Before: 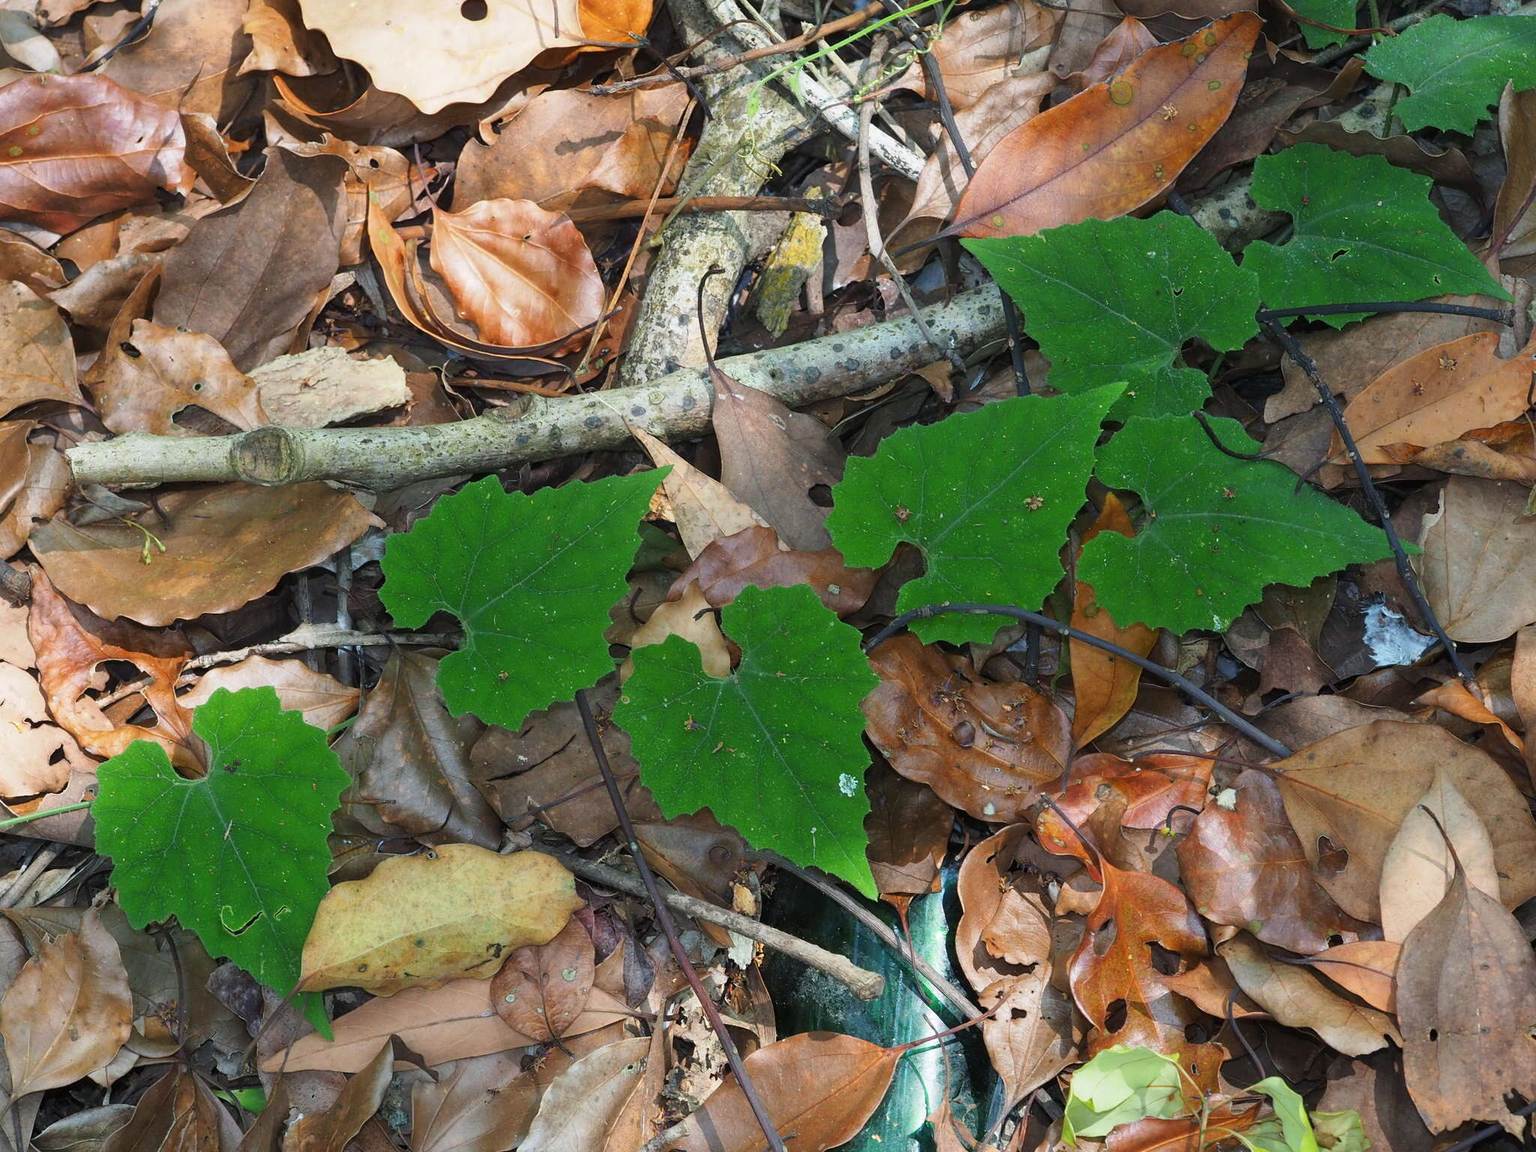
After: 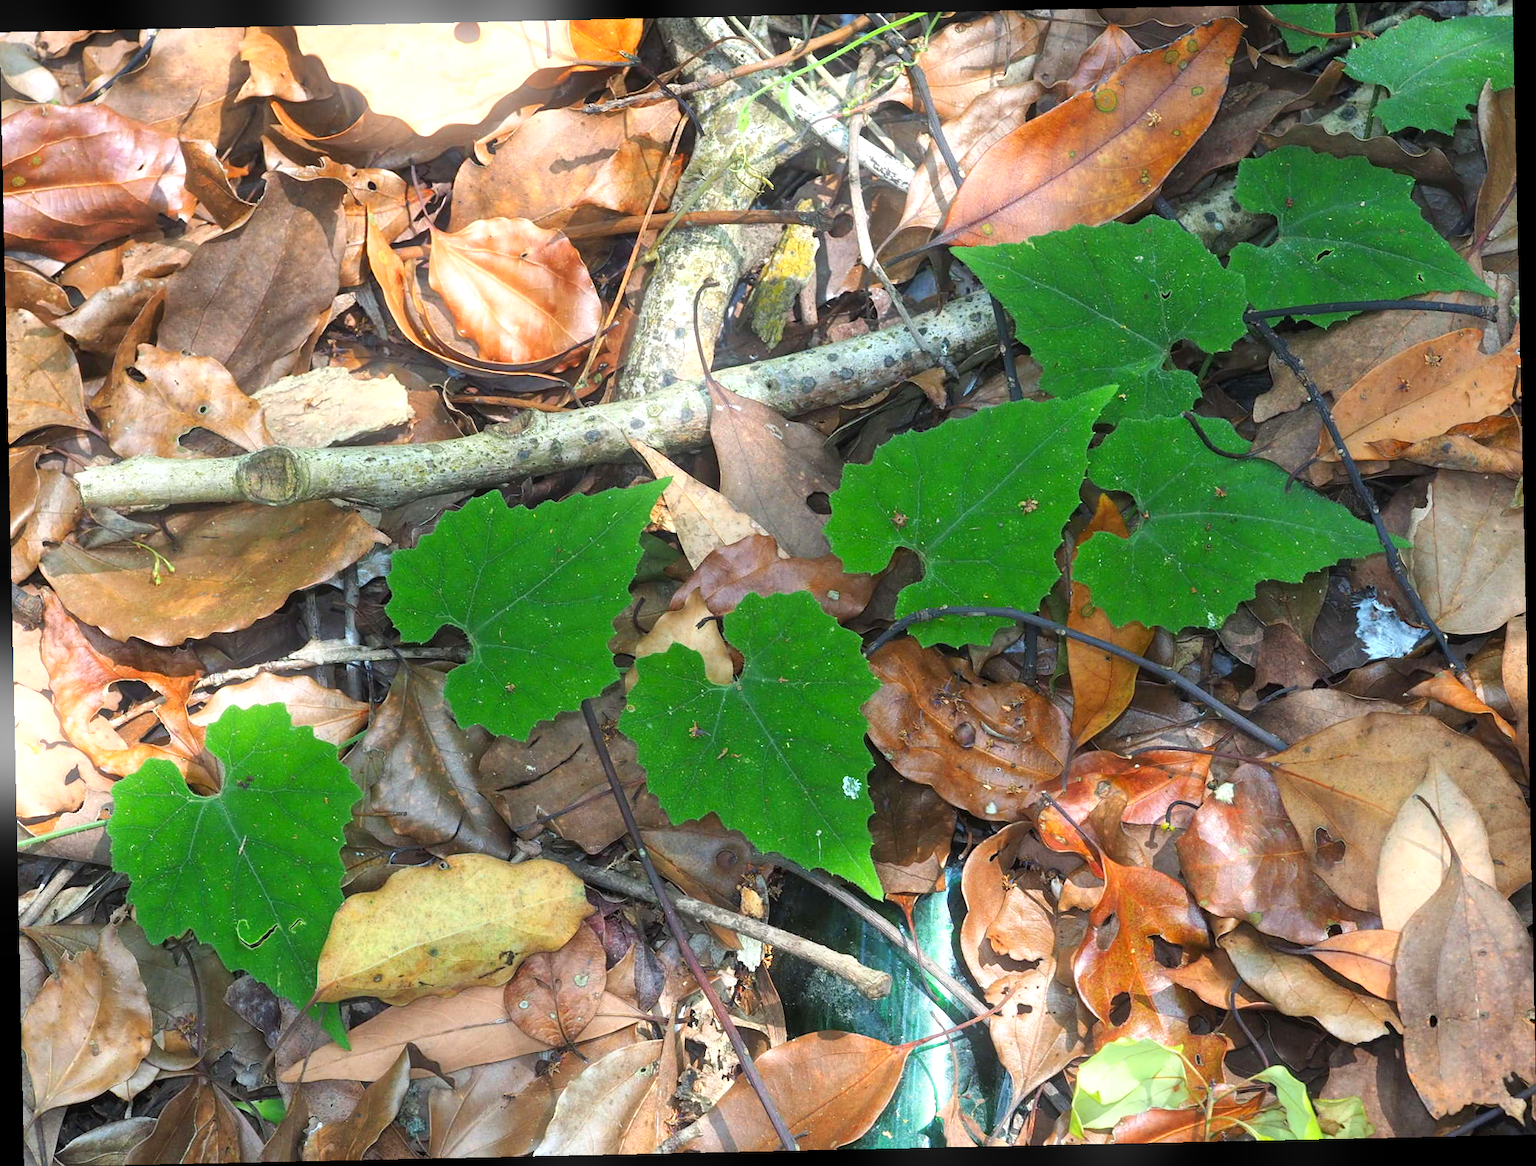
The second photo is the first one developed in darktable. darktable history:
bloom: size 9%, threshold 100%, strength 7%
shadows and highlights: radius 121.13, shadows 21.4, white point adjustment -9.72, highlights -14.39, soften with gaussian
rotate and perspective: rotation -1.24°, automatic cropping off
exposure: exposure 0.935 EV, compensate highlight preservation false
